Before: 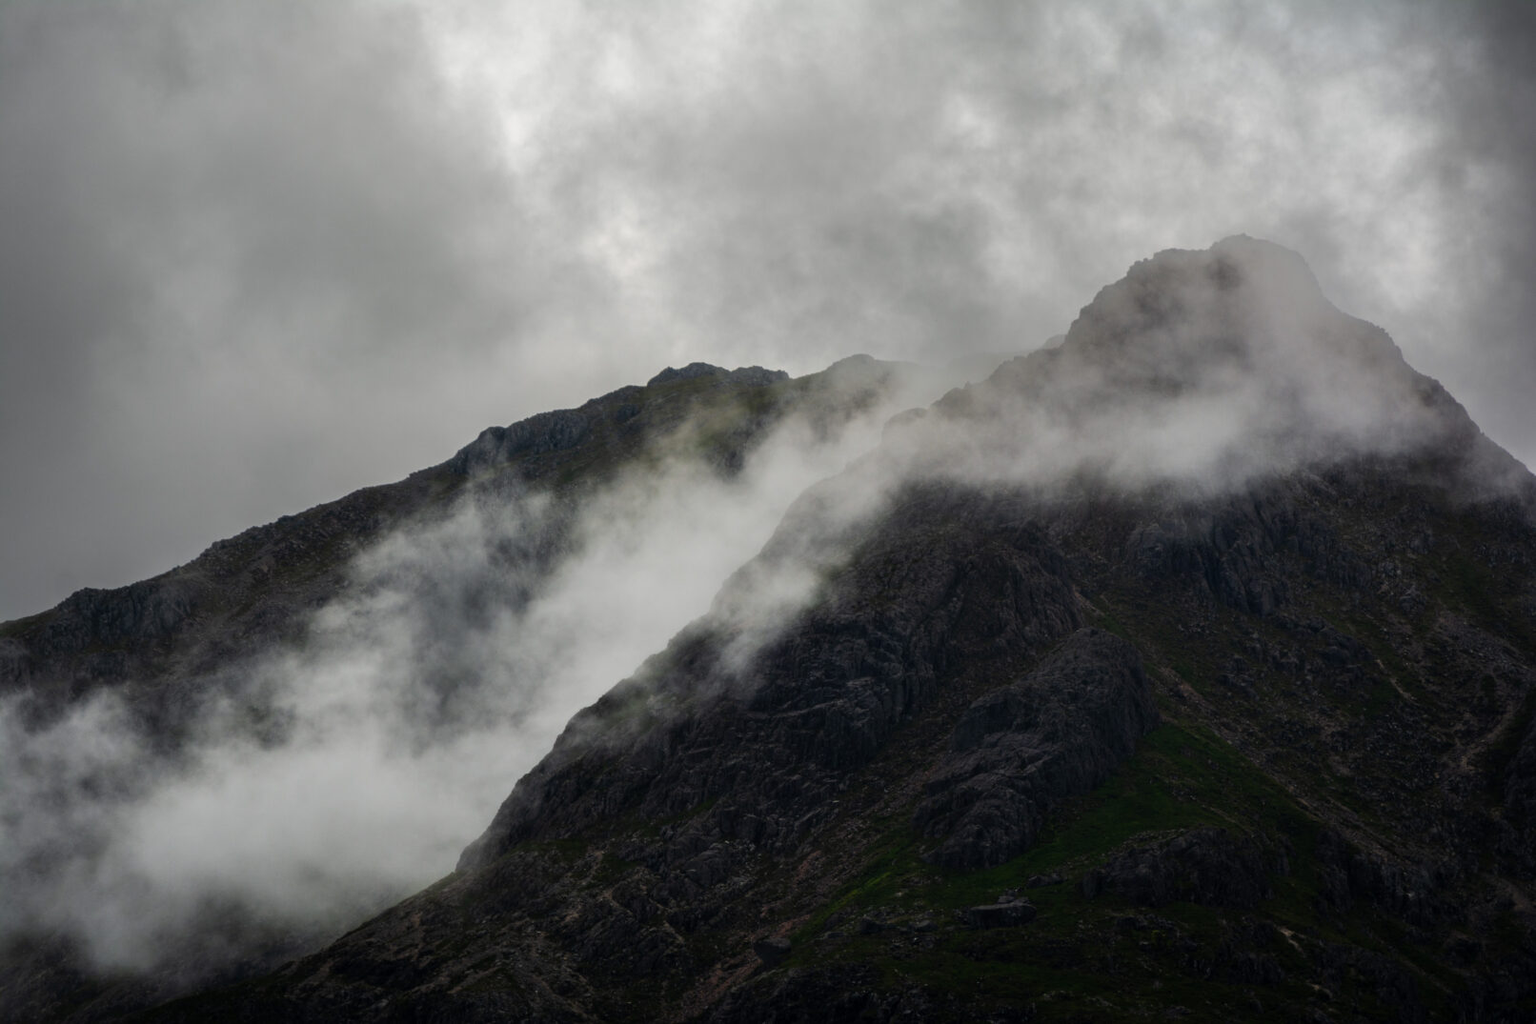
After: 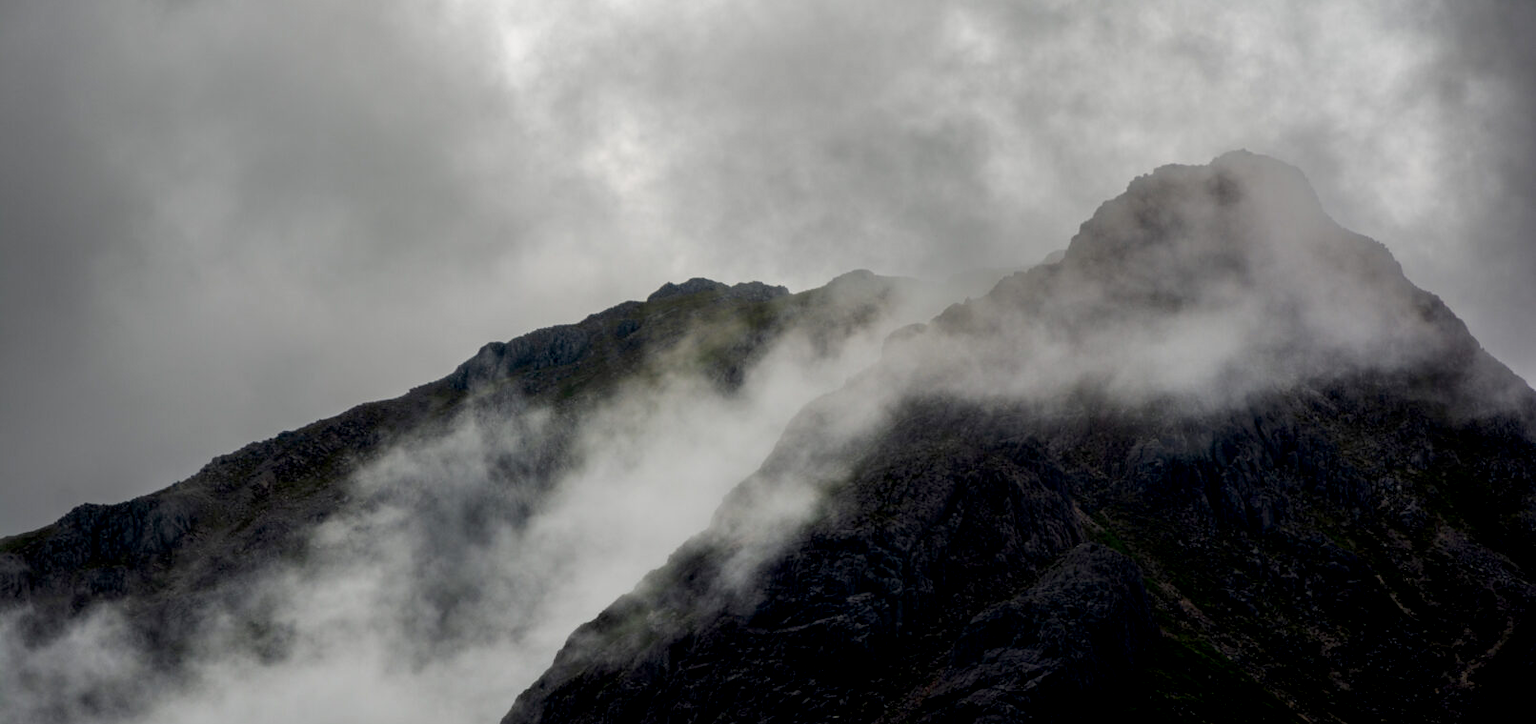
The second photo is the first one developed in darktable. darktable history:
exposure: black level correction 0.01, exposure 0.014 EV, compensate highlight preservation false
crop and rotate: top 8.293%, bottom 20.996%
